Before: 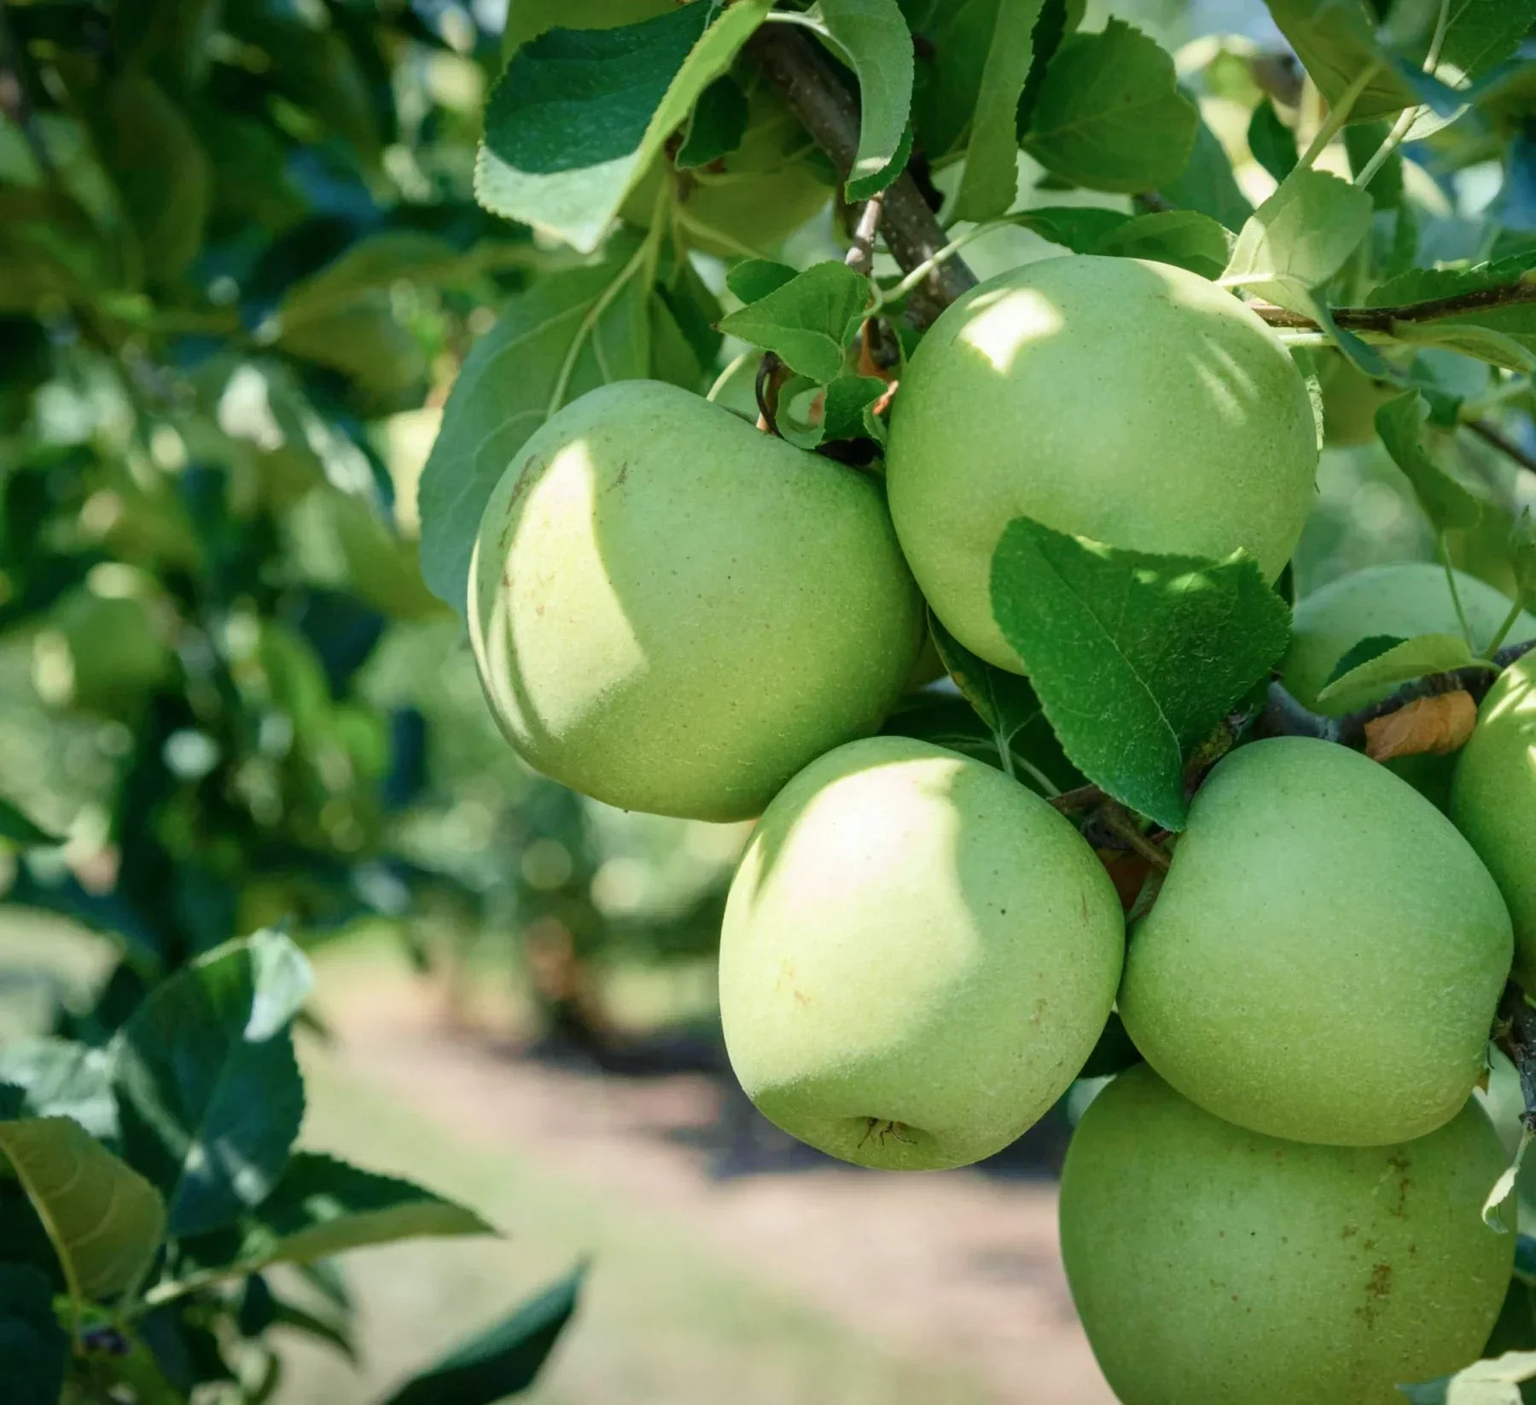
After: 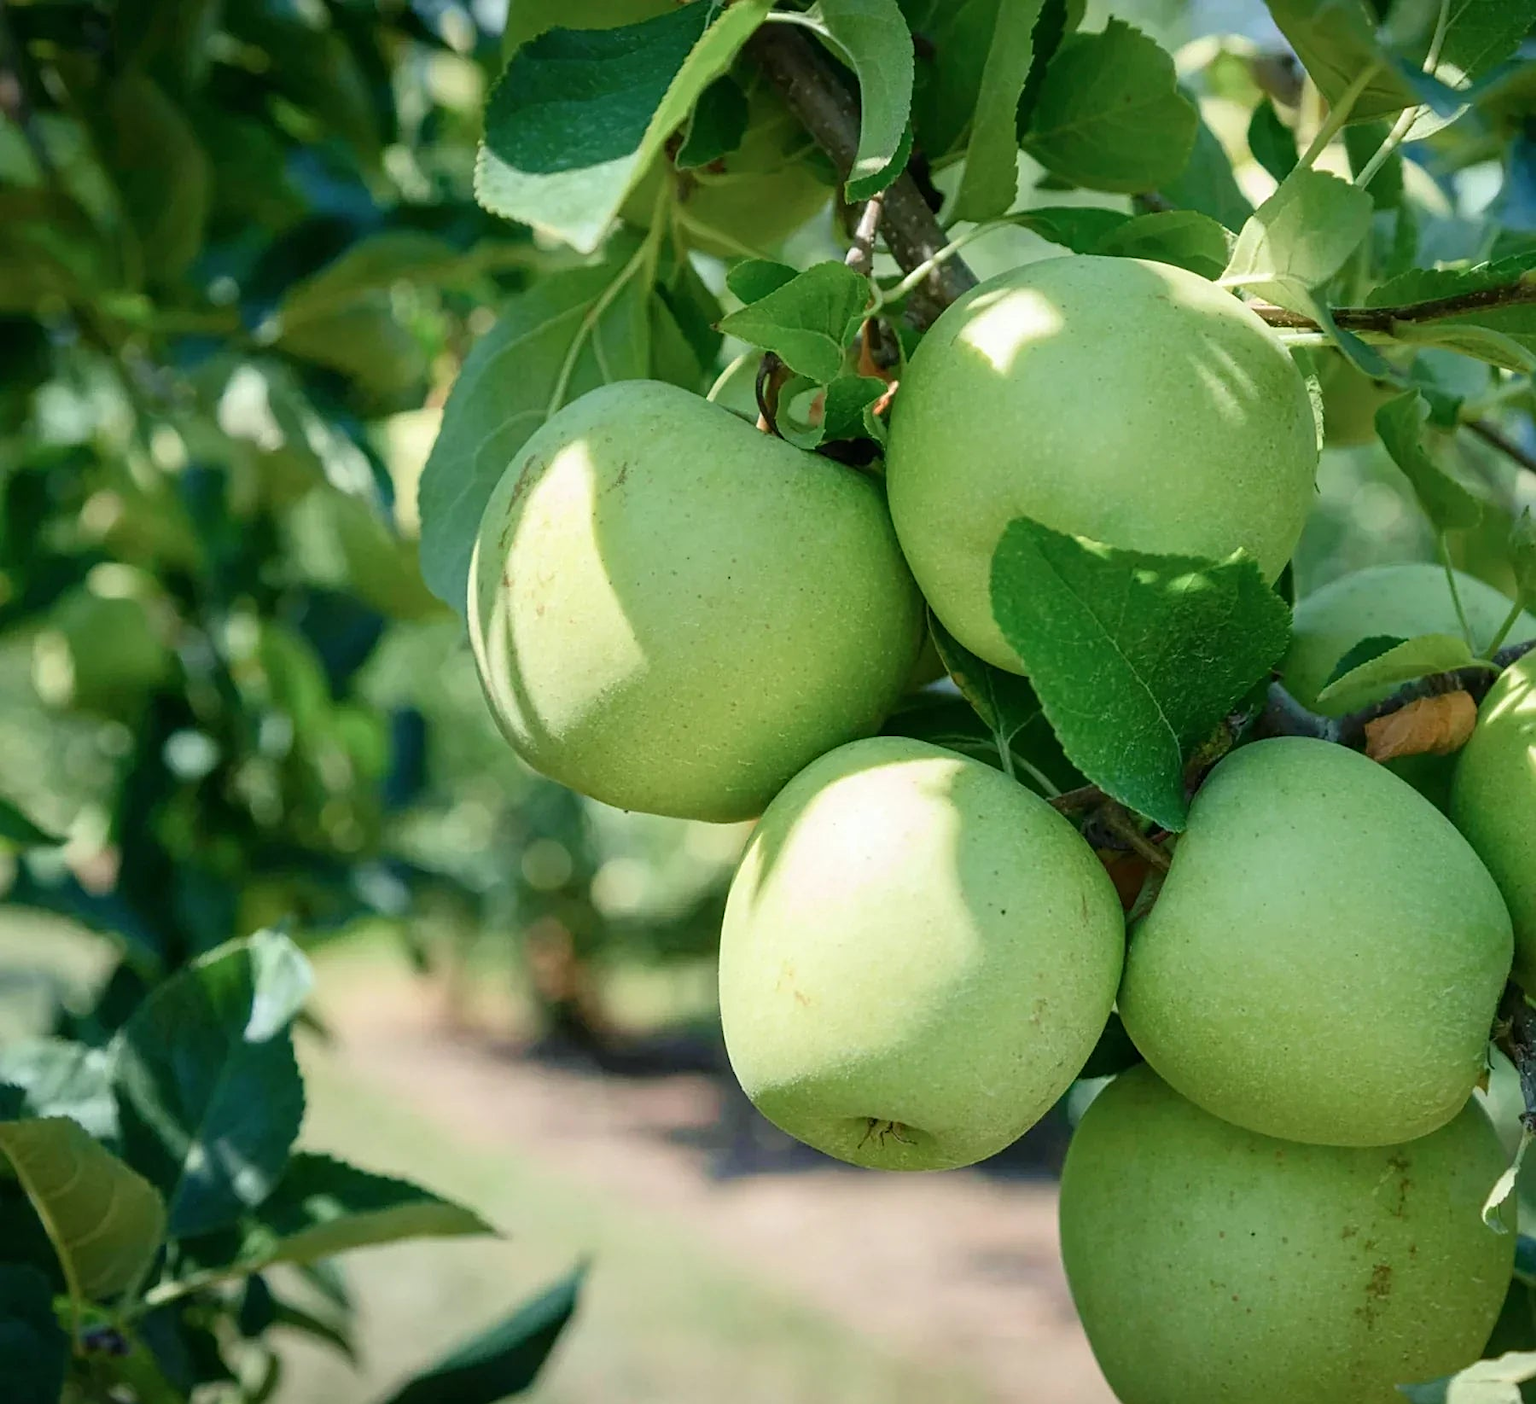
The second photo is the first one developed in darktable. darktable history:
sharpen: on, module defaults
crop: bottom 0.061%
